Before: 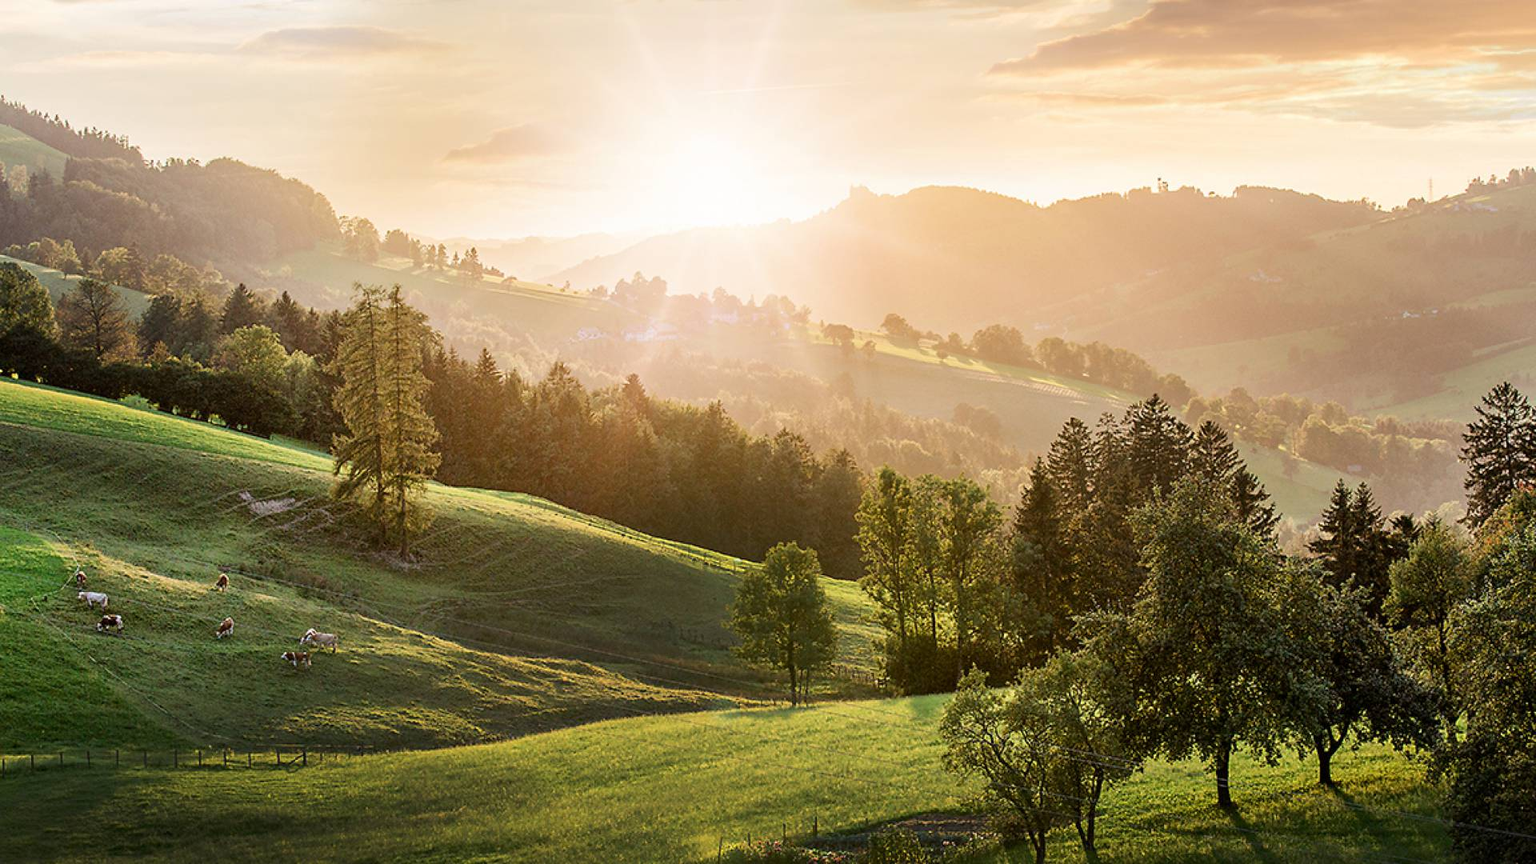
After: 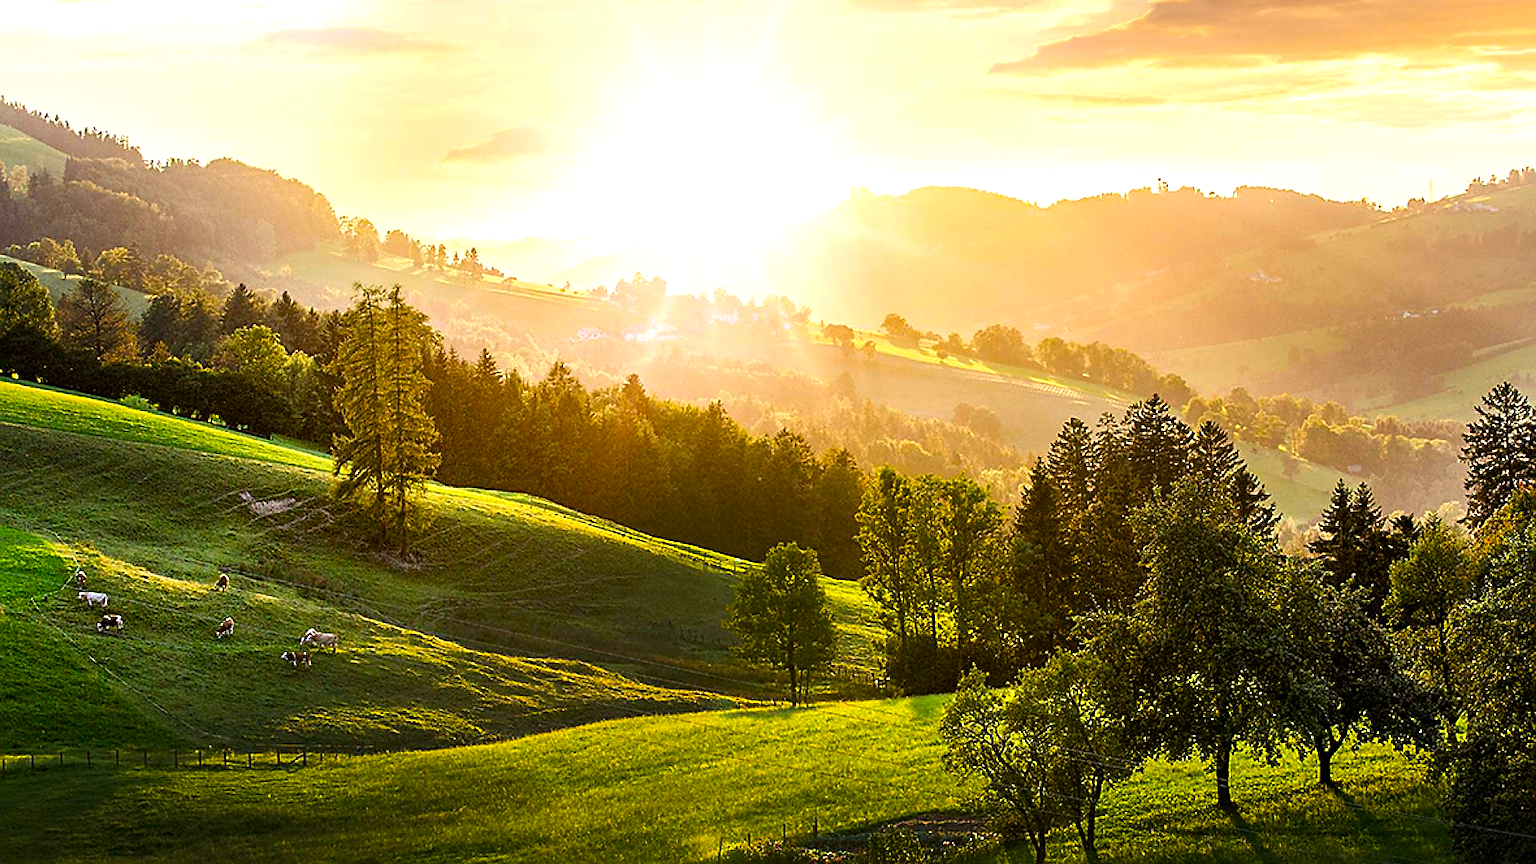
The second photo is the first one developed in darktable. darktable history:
sharpen: on, module defaults
color balance rgb: linear chroma grading › global chroma 9%, perceptual saturation grading › global saturation 36%, perceptual brilliance grading › global brilliance 15%, perceptual brilliance grading › shadows -35%, global vibrance 15%
